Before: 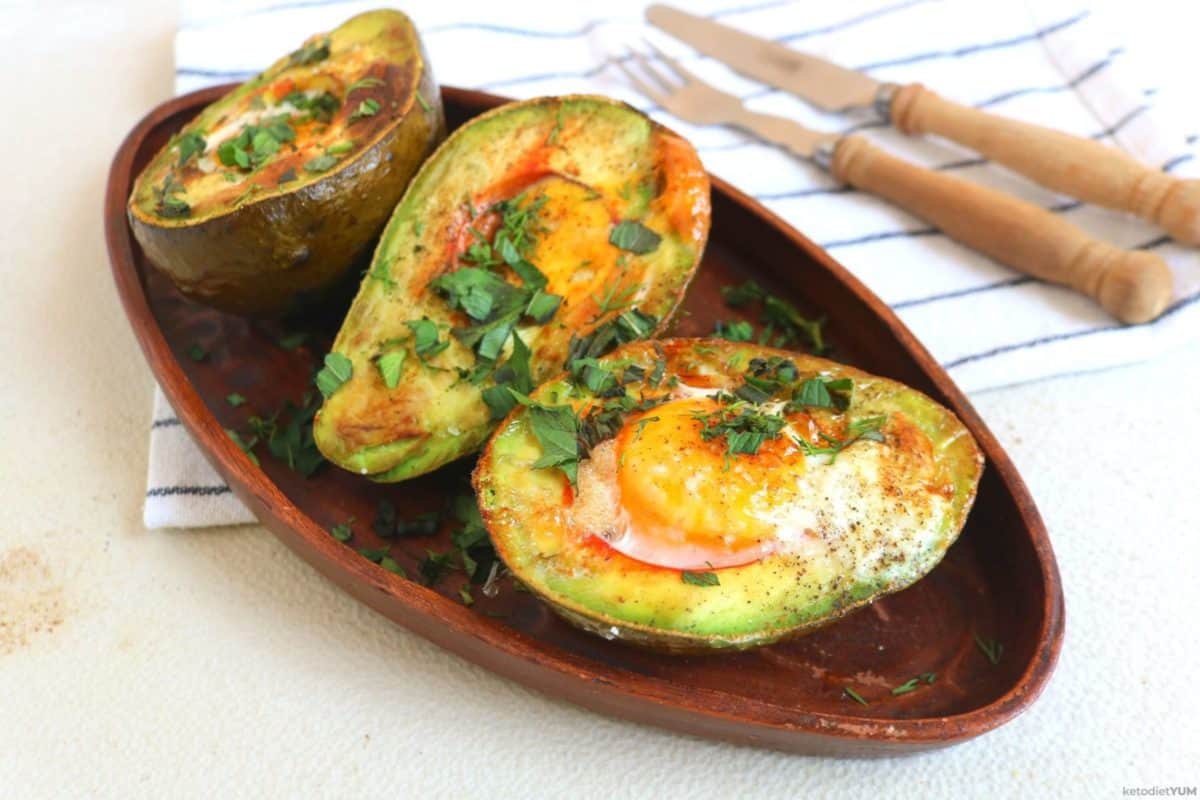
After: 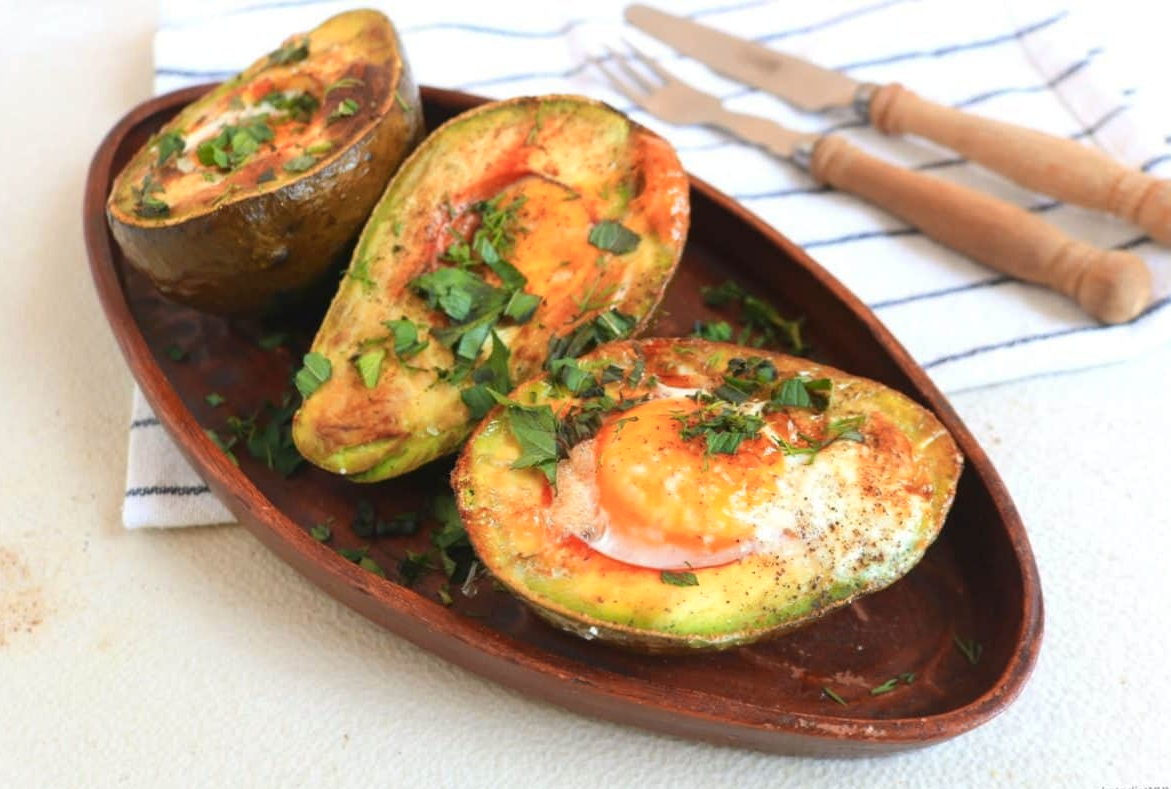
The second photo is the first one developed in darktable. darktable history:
color zones: curves: ch1 [(0, 0.455) (0.063, 0.455) (0.286, 0.495) (0.429, 0.5) (0.571, 0.5) (0.714, 0.5) (0.857, 0.5) (1, 0.455)]; ch2 [(0, 0.532) (0.063, 0.521) (0.233, 0.447) (0.429, 0.489) (0.571, 0.5) (0.714, 0.5) (0.857, 0.5) (1, 0.532)]
crop and rotate: left 1.774%, right 0.633%, bottom 1.28%
